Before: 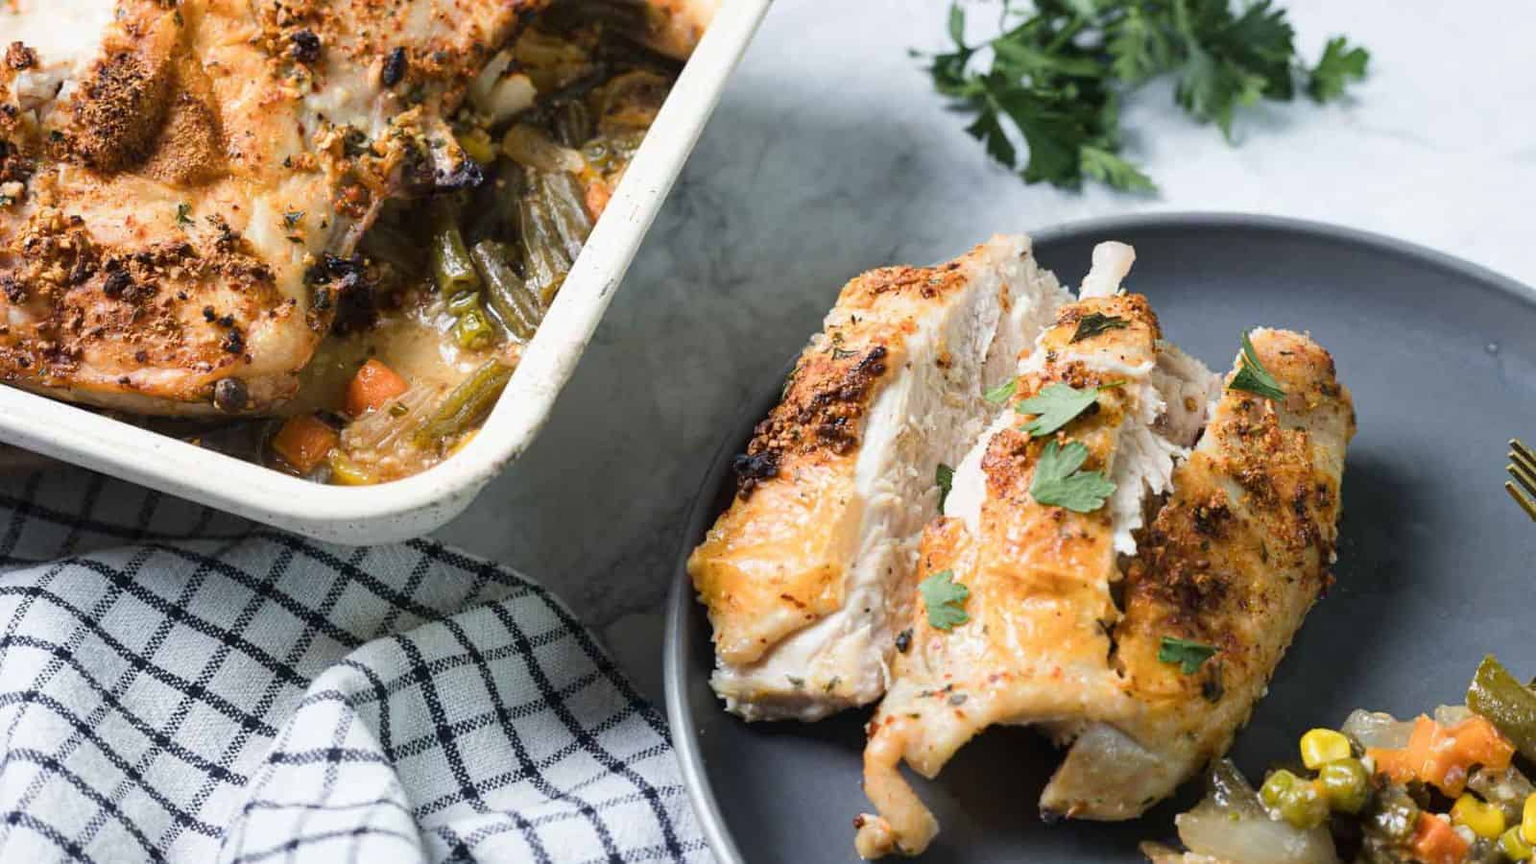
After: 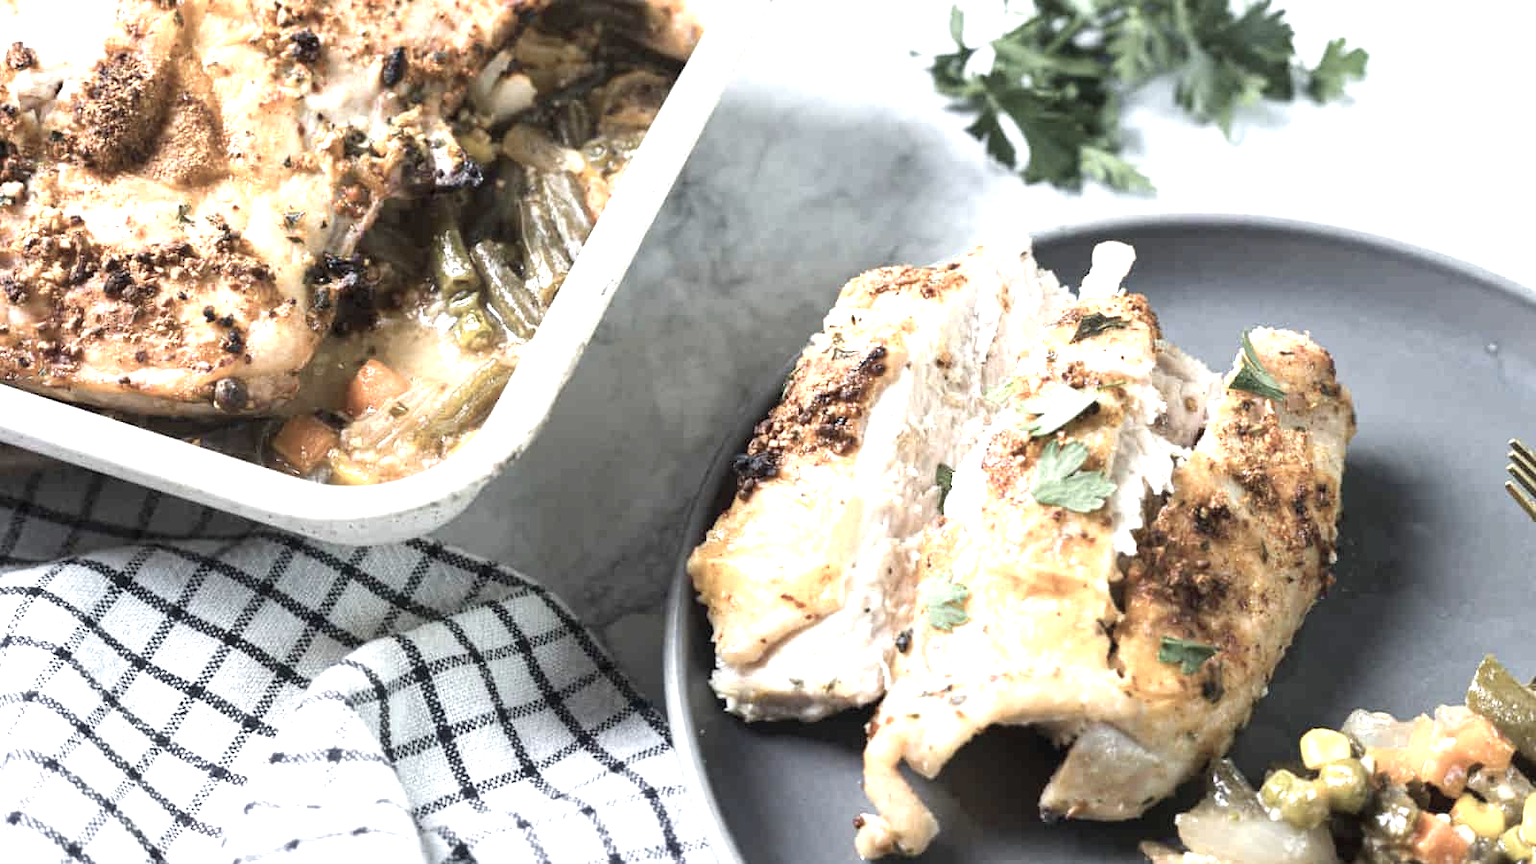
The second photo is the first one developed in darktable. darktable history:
exposure: exposure 1.137 EV, compensate highlight preservation false
color zones: curves: ch1 [(0, 0.292) (0.001, 0.292) (0.2, 0.264) (0.4, 0.248) (0.6, 0.248) (0.8, 0.264) (0.999, 0.292) (1, 0.292)]
